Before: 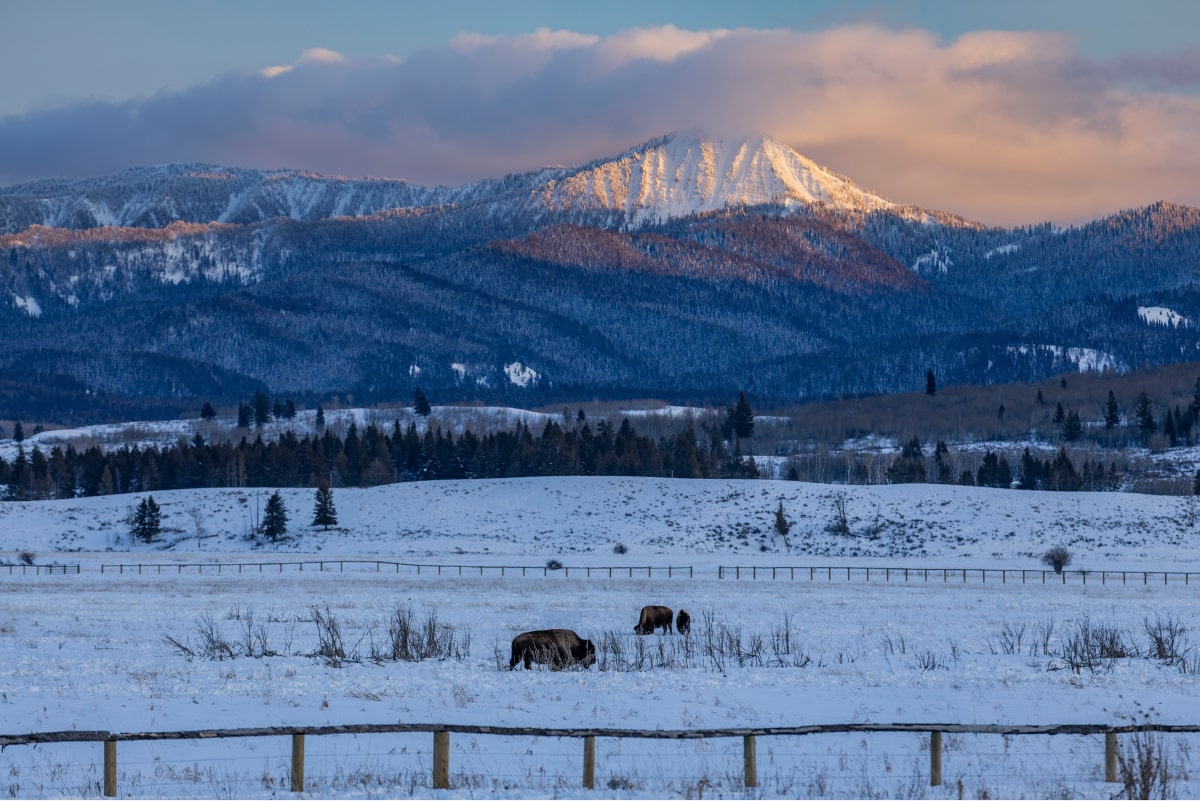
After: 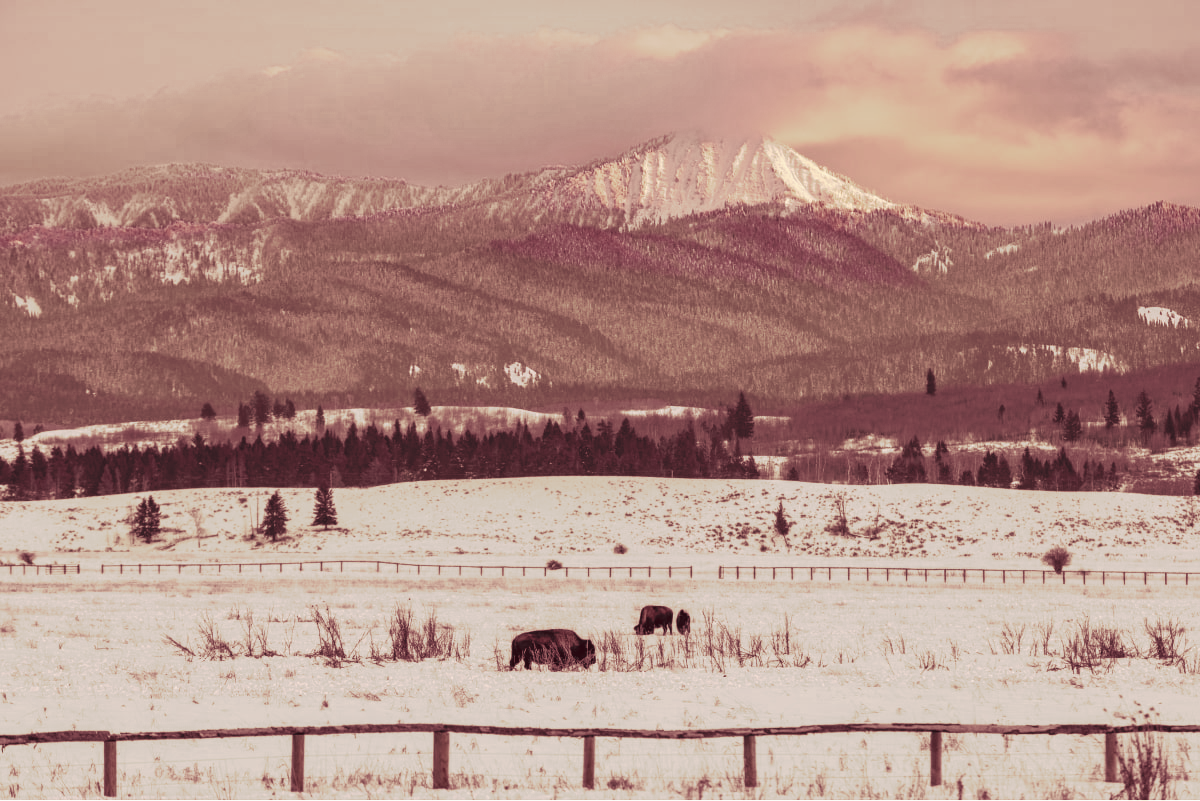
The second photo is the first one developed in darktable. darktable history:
tone curve: curves: ch0 [(0, 0) (0.003, 0.024) (0.011, 0.029) (0.025, 0.044) (0.044, 0.072) (0.069, 0.104) (0.1, 0.131) (0.136, 0.159) (0.177, 0.191) (0.224, 0.245) (0.277, 0.298) (0.335, 0.354) (0.399, 0.428) (0.468, 0.503) (0.543, 0.596) (0.623, 0.684) (0.709, 0.781) (0.801, 0.843) (0.898, 0.946) (1, 1)], preserve colors none
color look up table: target L [93.89, 92.75, 91.23, 83.76, 79.41, 78.52, 71.8, 69.47, 61.57, 51.82, 22.09, 3.943, 200.39, 88.82, 79.69, 68.29, 72.95, 59.35, 66.59, 55.69, 57.39, 54.43, 43.8, 36.33, 30.47, 25.55, 97.54, 76.26, 74.21, 83.47, 90.79, 80.8, 62.77, 91.53, 59.67, 85.07, 79.7, 43.71, 43.02, 43.71, 61, 16.31, 91.99, 94.02, 80.33, 91.02, 72, 35.51, 33.63], target a [-2.923, -4.447, -12.66, -7.278, 2.289, -12.1, -1.019, -13.23, 7.24, 1.045, 7.067, 7.49, 0, -0.318, 11.66, 8.619, 26.61, 15.24, 11.29, 54.82, 45.15, 29.14, 52.3, 43.24, 26.61, 27.87, 0.27, 8.391, 23.81, 11.48, 3.993, 2.435, 55.69, 0.264, 58.47, 7.025, 2.62, 27.2, 41.72, 39.85, 10.46, 28.85, -4.968, 2.12, -1.003, -0.452, 5.643, 14.95, 19.49], target b [7.661, 15.53, 8.13, 31.75, 26.43, 26.74, 15.97, 30.31, 20.25, 24.2, 13.79, 1.961, 0, 31.83, 37.92, 18.82, 23.94, 12.91, 28.8, 18.23, 5.212, 19.84, 16.6, 15.88, 16.38, 7.98, 5.106, 15.33, 7.656, -5.887, -3.233, 15.75, -12.66, -2.936, -38.63, -4.113, 14.19, 2.695, -6.178, -12.29, 12.06, -0.004, 0.644, -0.569, 13.72, -1.501, 10.11, 7.214, 7.27], num patches 49
